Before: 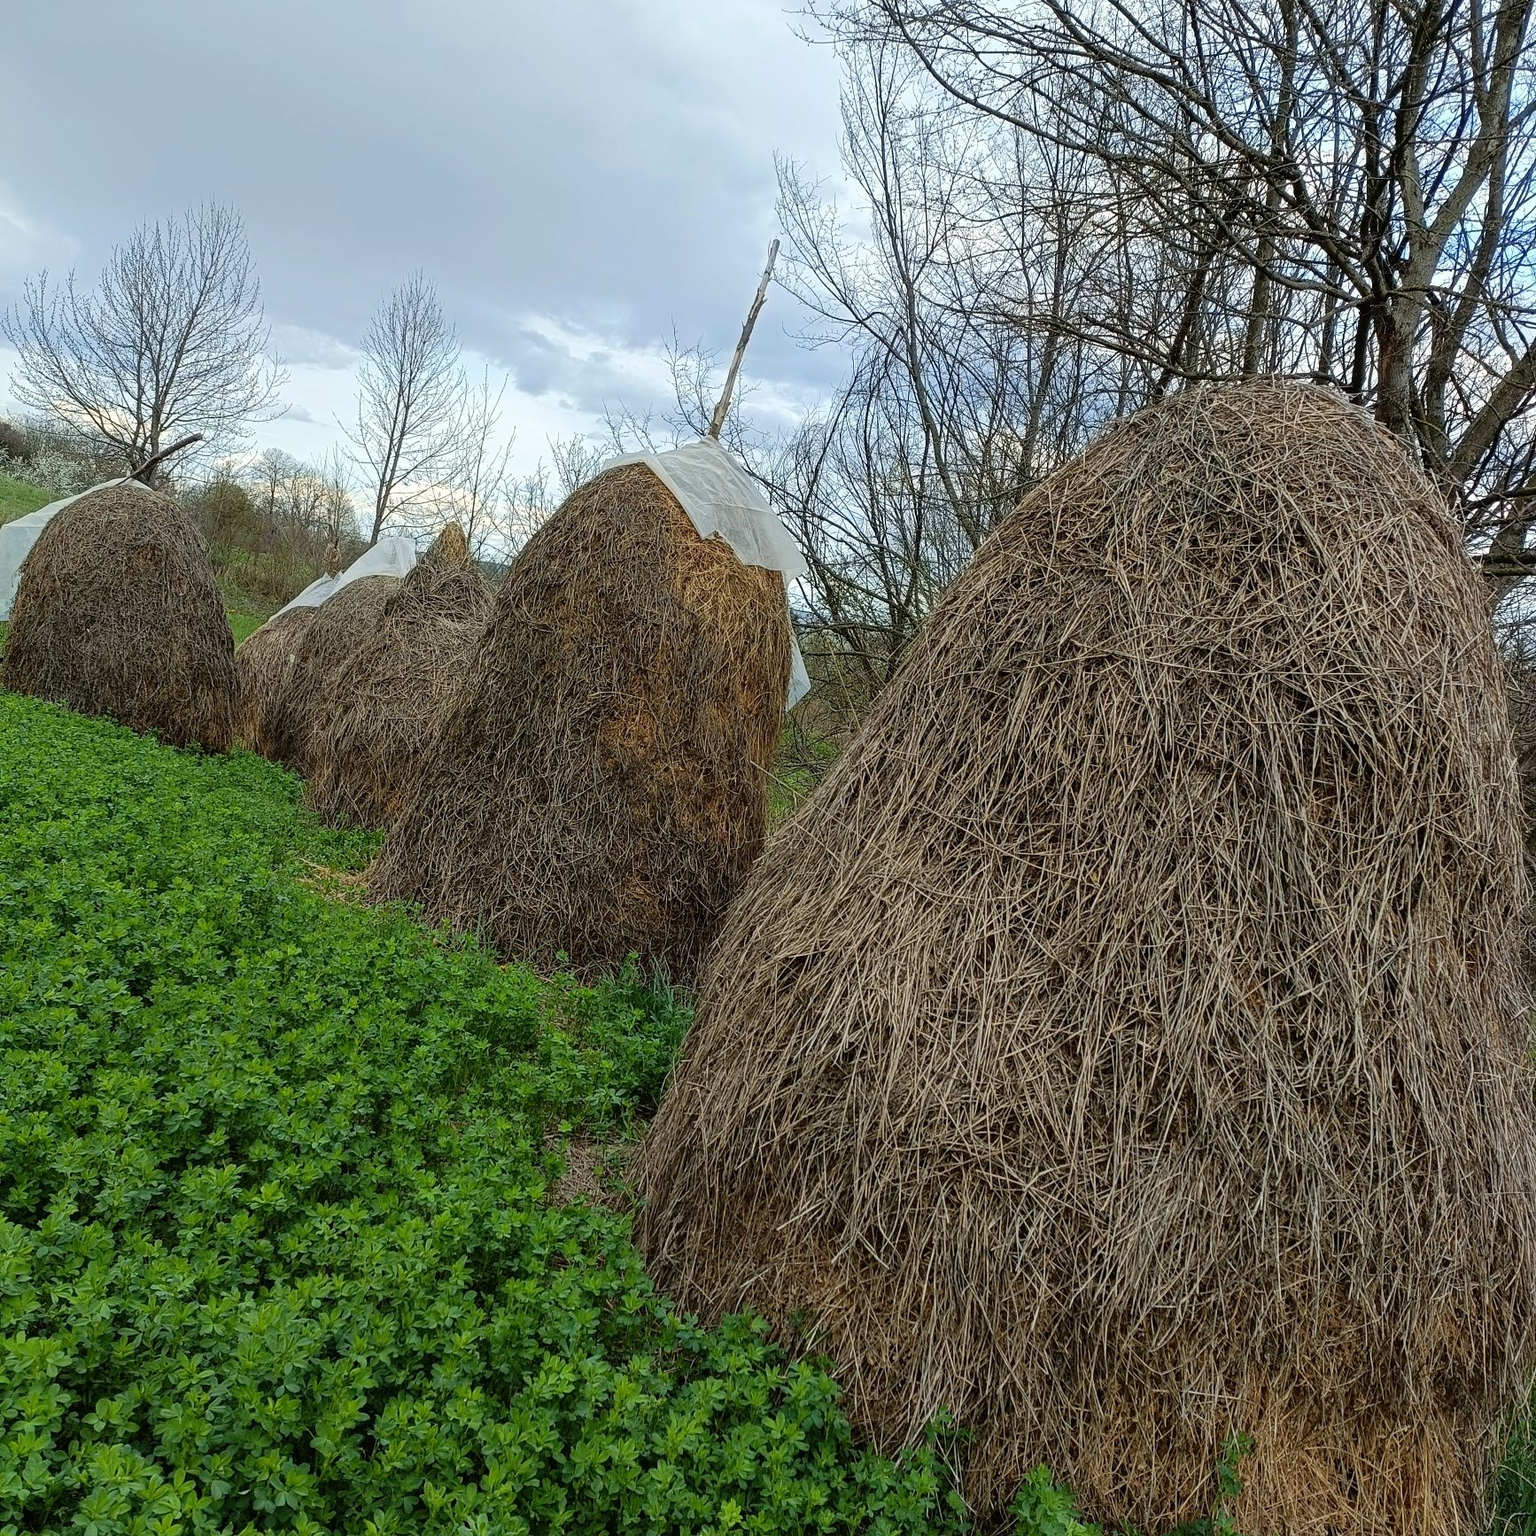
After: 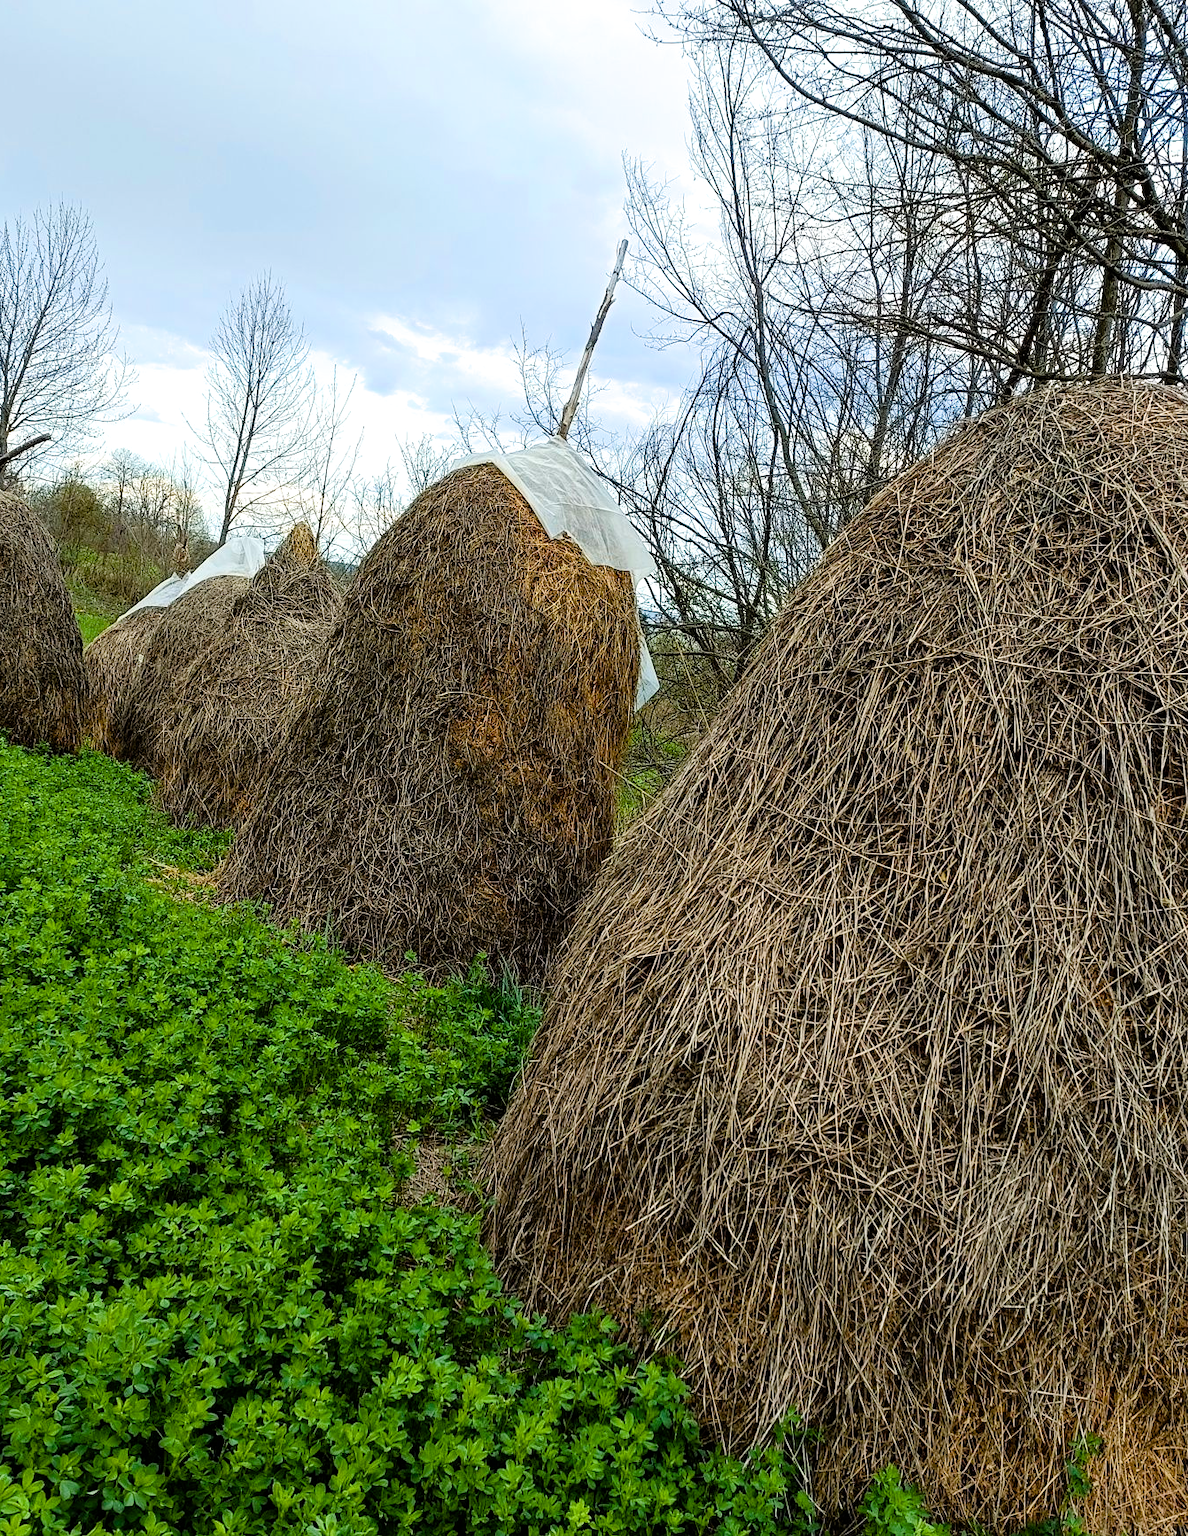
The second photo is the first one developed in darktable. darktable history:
crop: left 9.883%, right 12.684%
filmic rgb: black relative exposure -8 EV, white relative exposure 2.19 EV, hardness 6.93
color balance rgb: linear chroma grading › shadows -10.598%, linear chroma grading › global chroma 20.266%, perceptual saturation grading › global saturation 20%, perceptual saturation grading › highlights -25.281%, perceptual saturation grading › shadows 24.446%, perceptual brilliance grading › mid-tones 9.891%, perceptual brilliance grading › shadows 15.832%
exposure: compensate exposure bias true, compensate highlight preservation false
